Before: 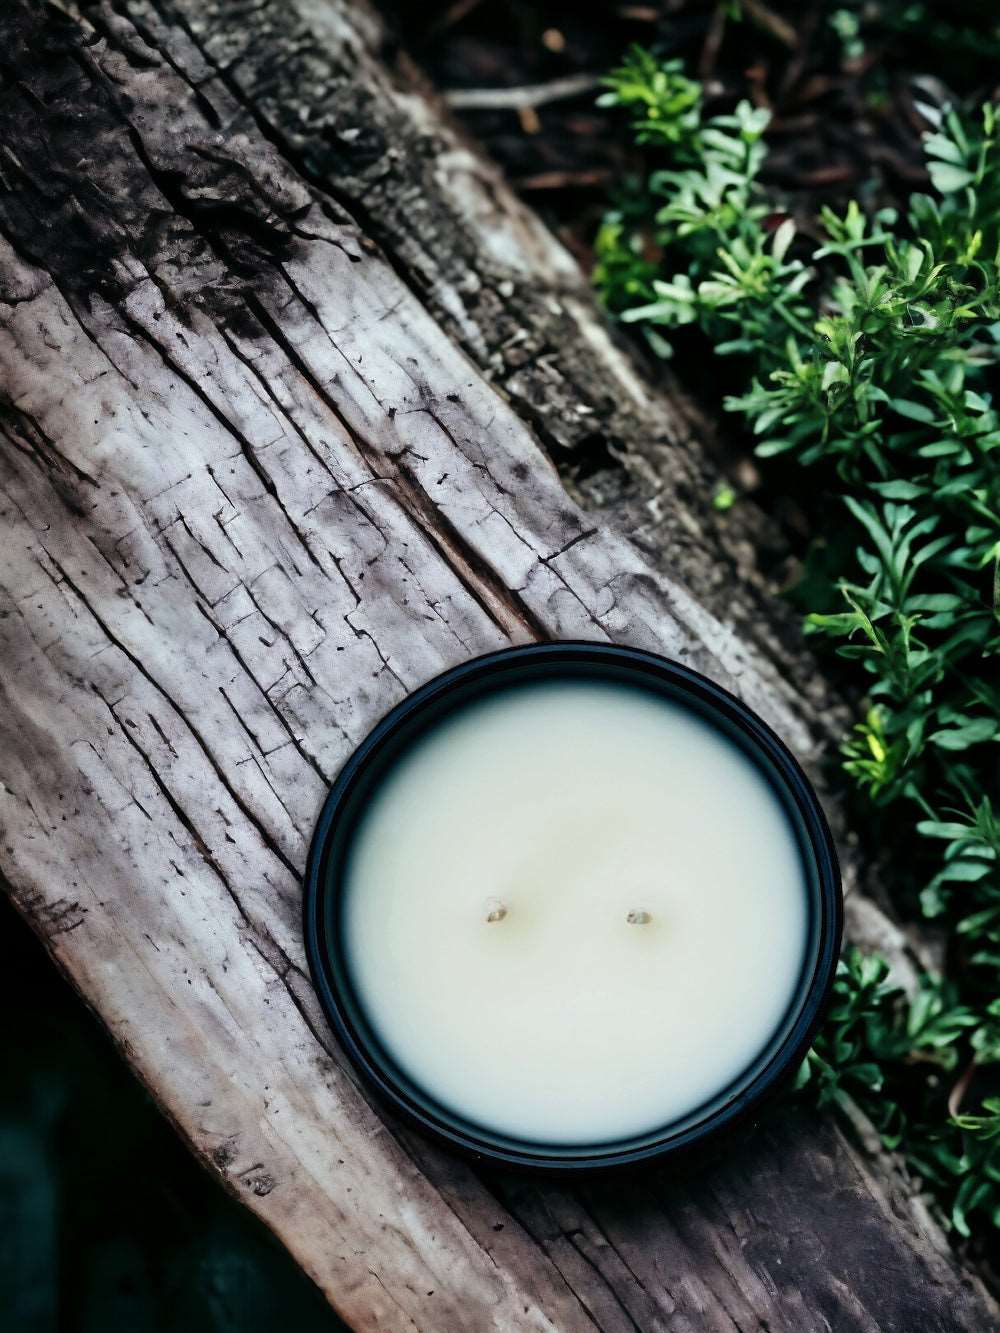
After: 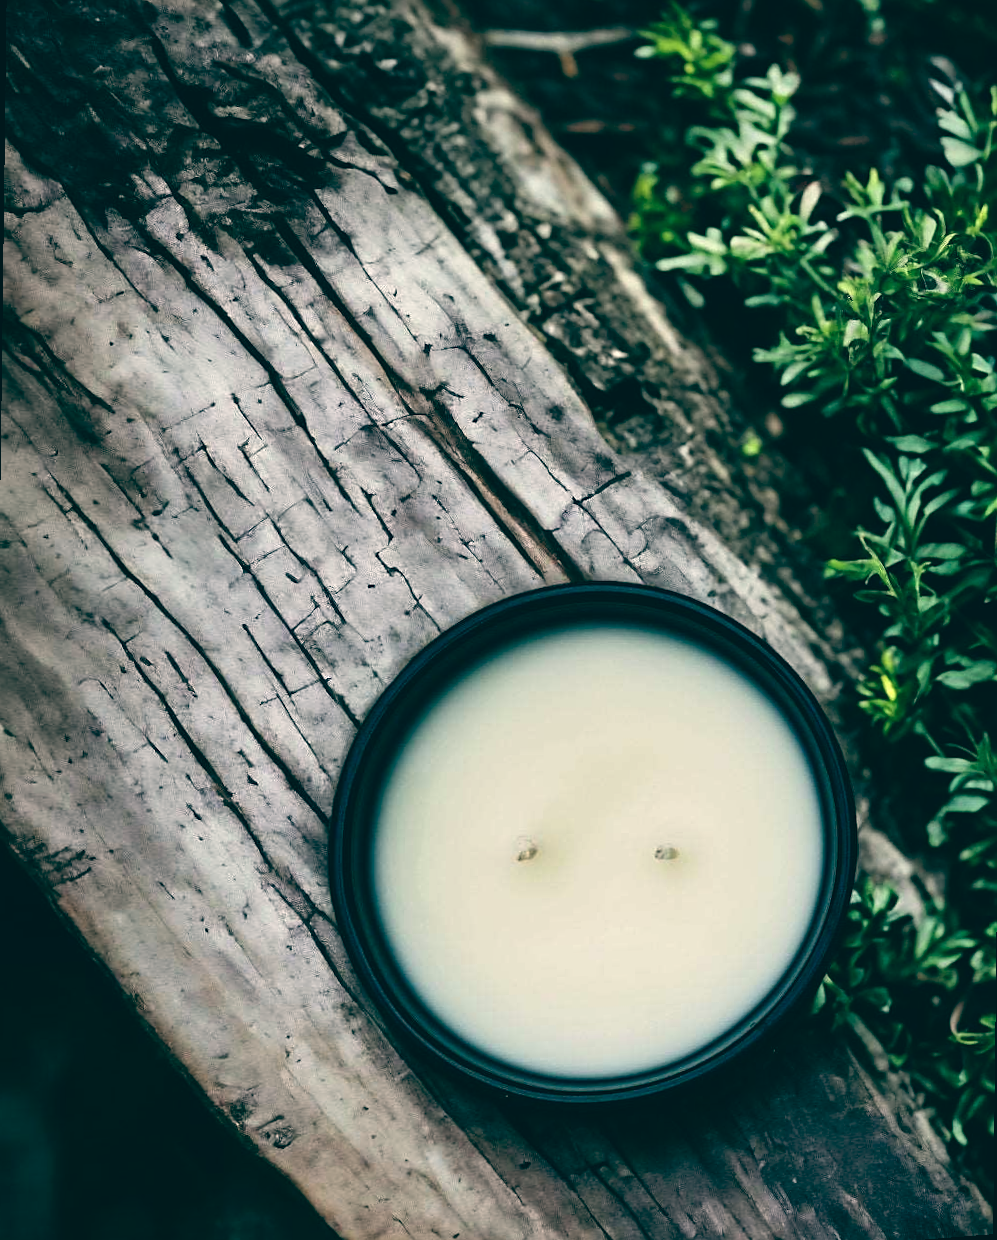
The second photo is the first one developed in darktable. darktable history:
sharpen: amount 0.2
rotate and perspective: rotation 0.679°, lens shift (horizontal) 0.136, crop left 0.009, crop right 0.991, crop top 0.078, crop bottom 0.95
color balance: lift [1.005, 0.99, 1.007, 1.01], gamma [1, 0.979, 1.011, 1.021], gain [0.923, 1.098, 1.025, 0.902], input saturation 90.45%, contrast 7.73%, output saturation 105.91%
